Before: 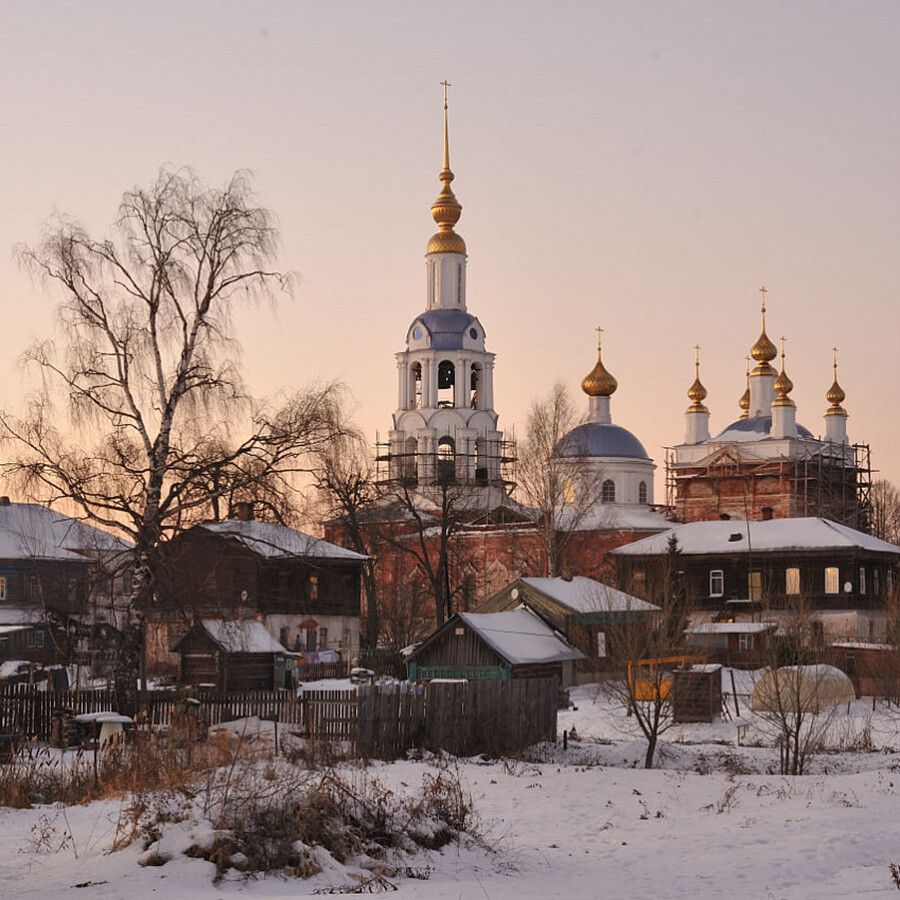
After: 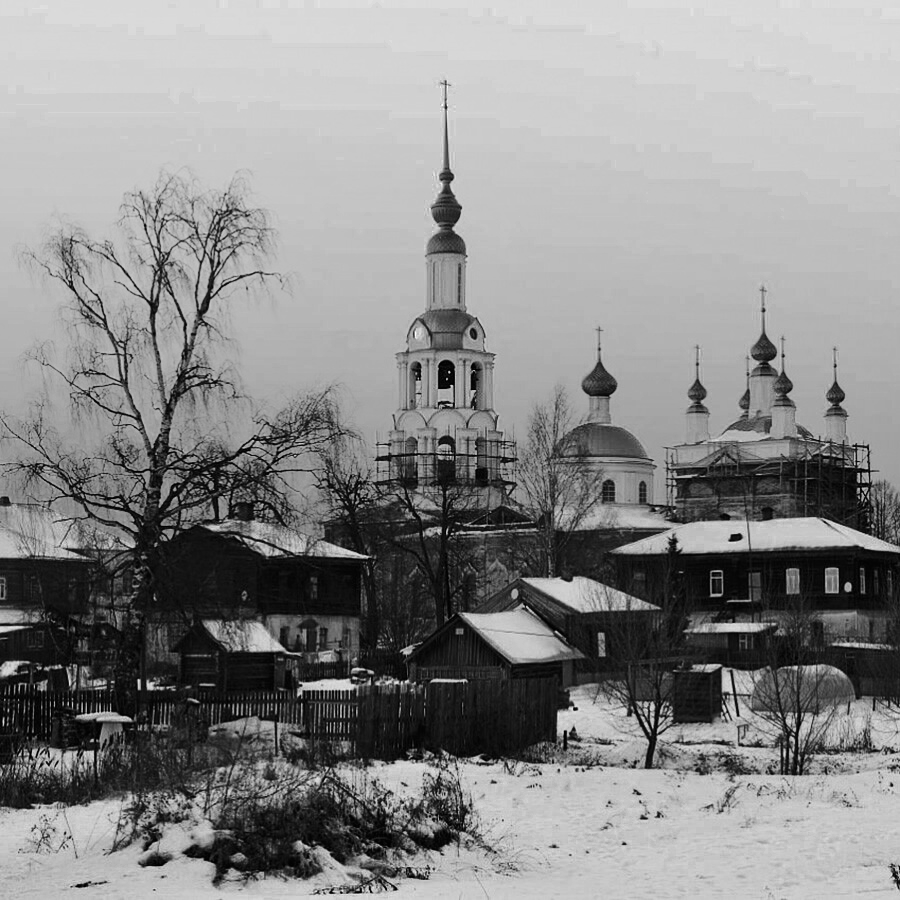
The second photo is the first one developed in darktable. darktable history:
contrast brightness saturation: contrast 0.254, saturation -0.314
tone curve: curves: ch0 [(0, 0) (0.004, 0.001) (0.133, 0.112) (0.325, 0.362) (0.832, 0.893) (1, 1)], color space Lab, independent channels, preserve colors none
color zones: curves: ch0 [(0.287, 0.048) (0.493, 0.484) (0.737, 0.816)]; ch1 [(0, 0) (0.143, 0) (0.286, 0) (0.429, 0) (0.571, 0) (0.714, 0) (0.857, 0)], mix 100.31%
color balance rgb: shadows lift › chroma 2.059%, shadows lift › hue 135.47°, highlights gain › chroma 0.666%, highlights gain › hue 56.63°, perceptual saturation grading › global saturation 0.394%, global vibrance 20%
